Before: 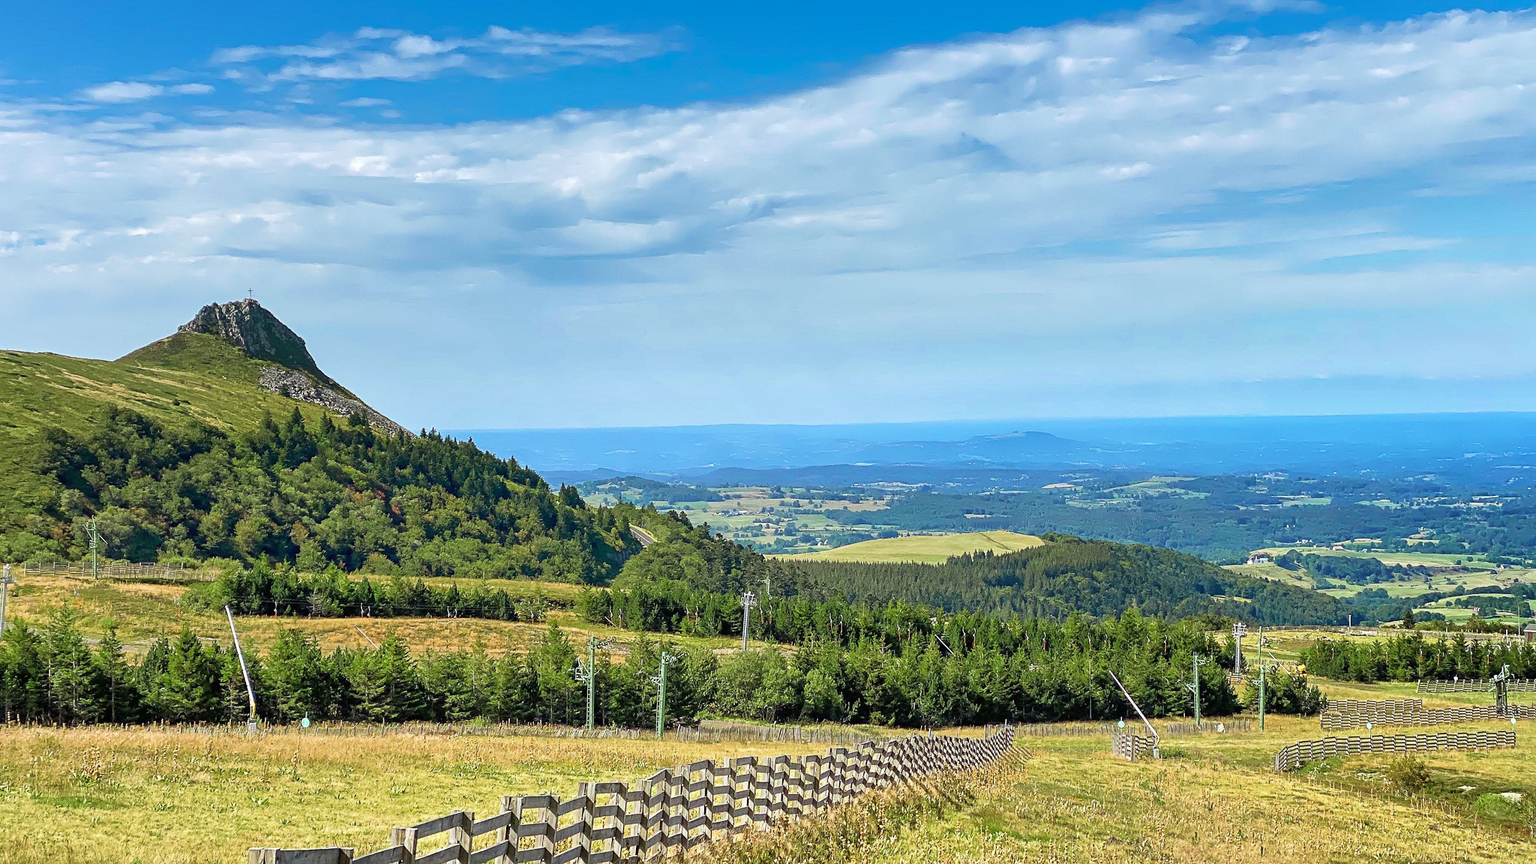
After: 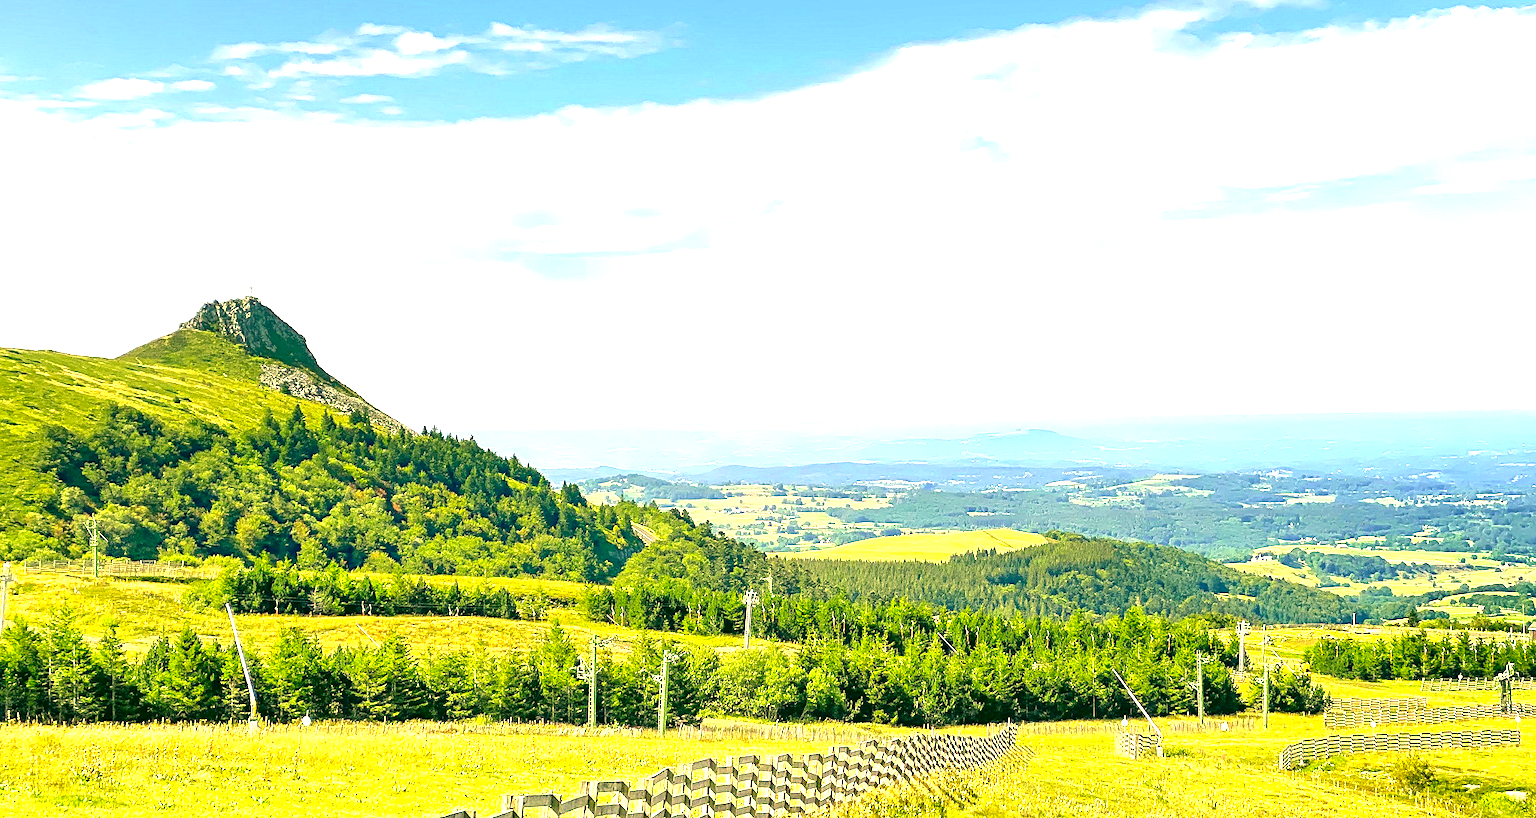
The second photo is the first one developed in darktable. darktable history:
crop: top 0.448%, right 0.264%, bottom 5.045%
exposure: exposure 1.5 EV, compensate highlight preservation false
color correction: highlights a* 5.62, highlights b* 33.57, shadows a* -25.86, shadows b* 4.02
